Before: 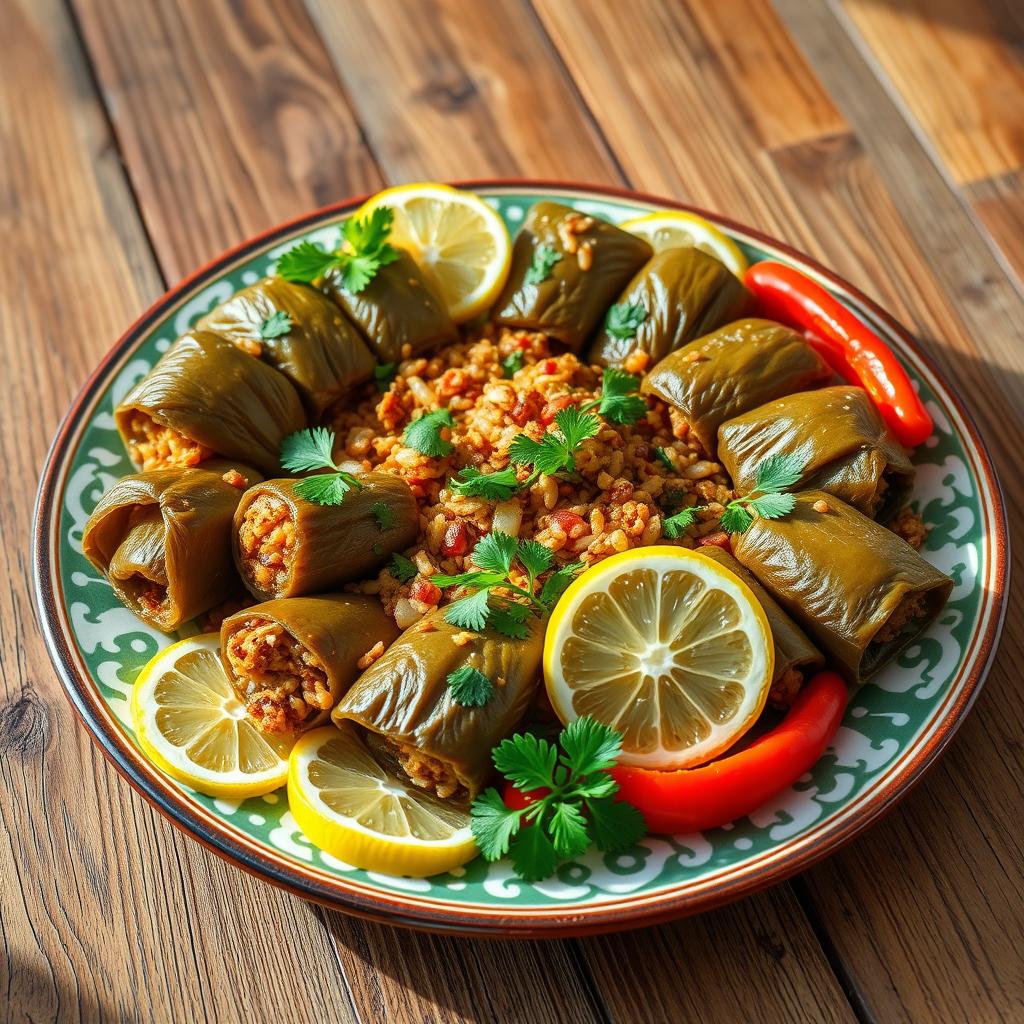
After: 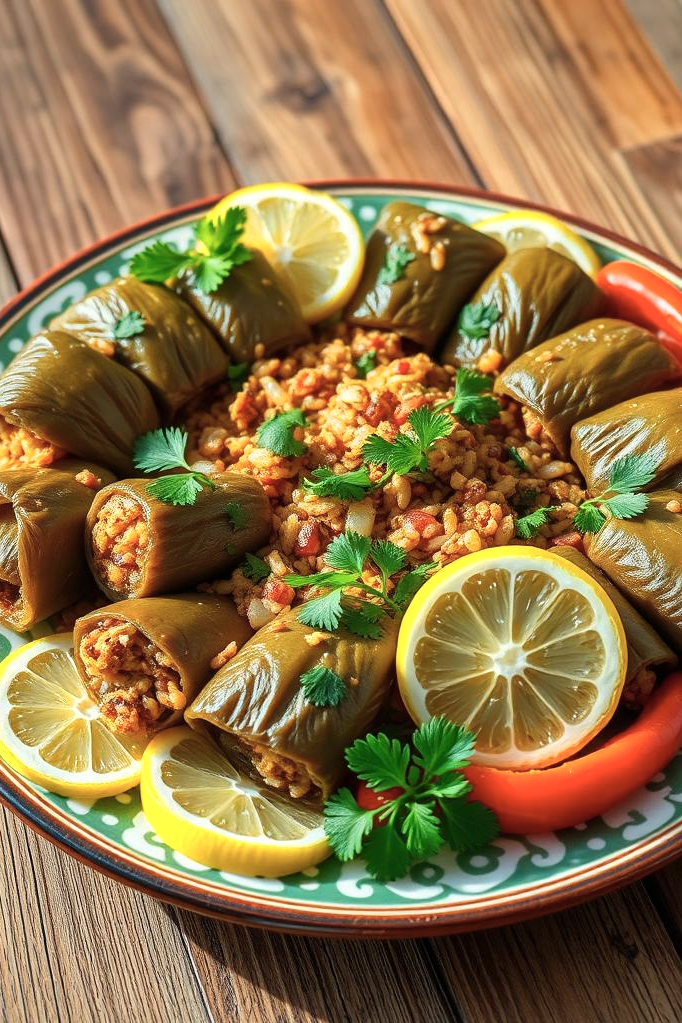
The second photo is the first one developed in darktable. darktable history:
color zones: curves: ch0 [(0, 0.558) (0.143, 0.559) (0.286, 0.529) (0.429, 0.505) (0.571, 0.5) (0.714, 0.5) (0.857, 0.5) (1, 0.558)]; ch1 [(0, 0.469) (0.01, 0.469) (0.12, 0.446) (0.248, 0.469) (0.5, 0.5) (0.748, 0.5) (0.99, 0.469) (1, 0.469)]
crop and rotate: left 14.436%, right 18.898%
